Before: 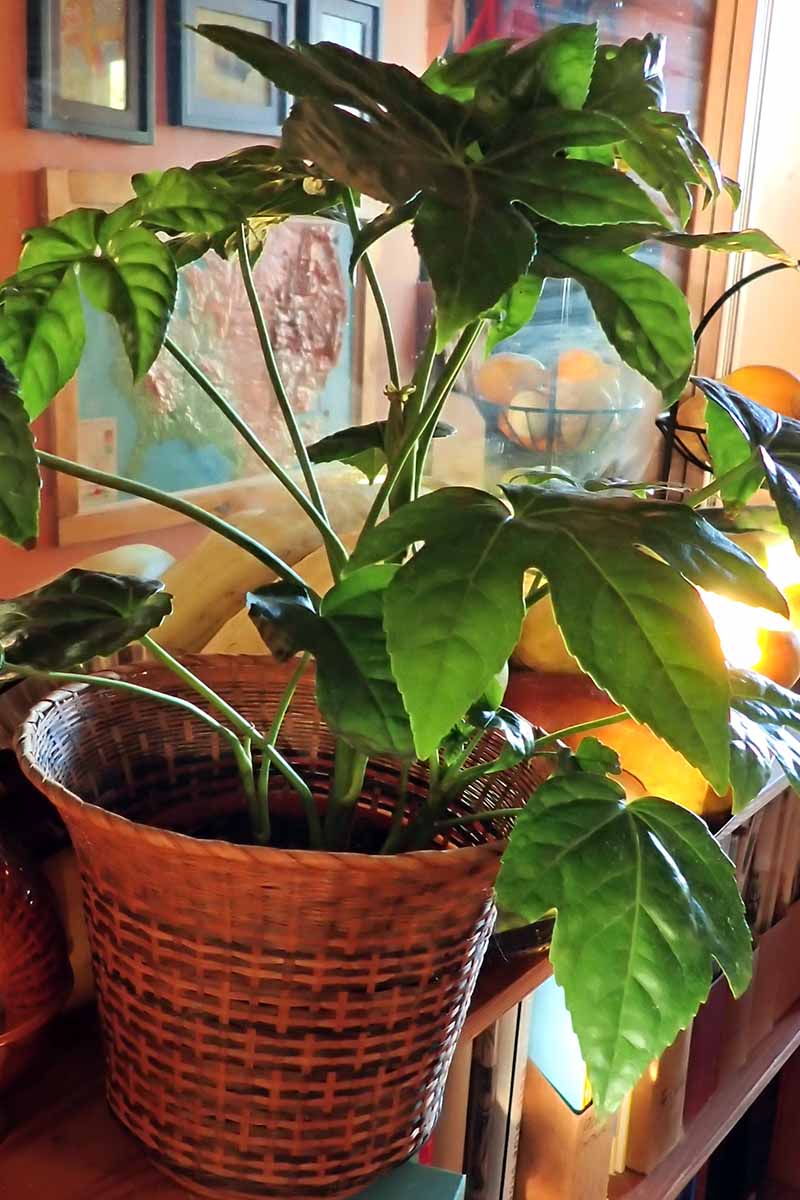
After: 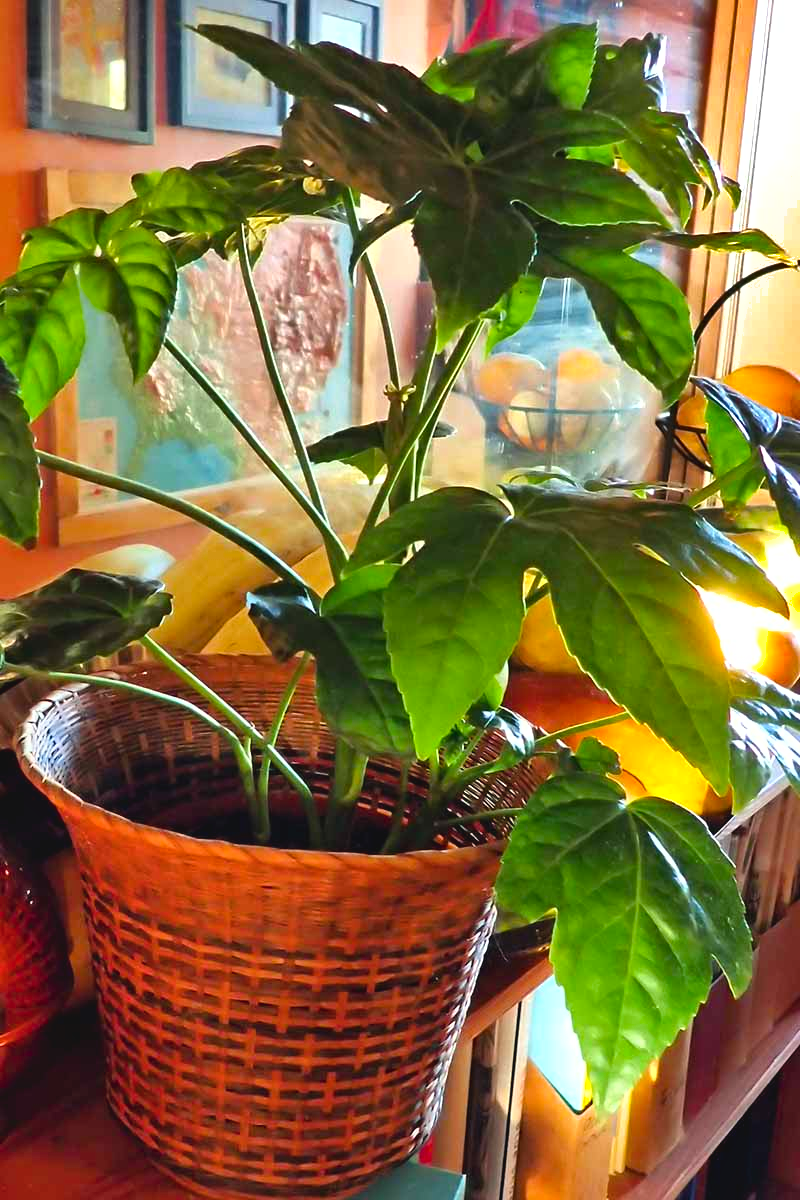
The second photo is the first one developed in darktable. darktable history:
color balance rgb: global offset › luminance 0.491%, linear chroma grading › global chroma 0.73%, perceptual saturation grading › global saturation 25.112%
shadows and highlights: white point adjustment 0.164, highlights -69.69, soften with gaussian
exposure: black level correction 0.002, exposure 0.299 EV, compensate highlight preservation false
